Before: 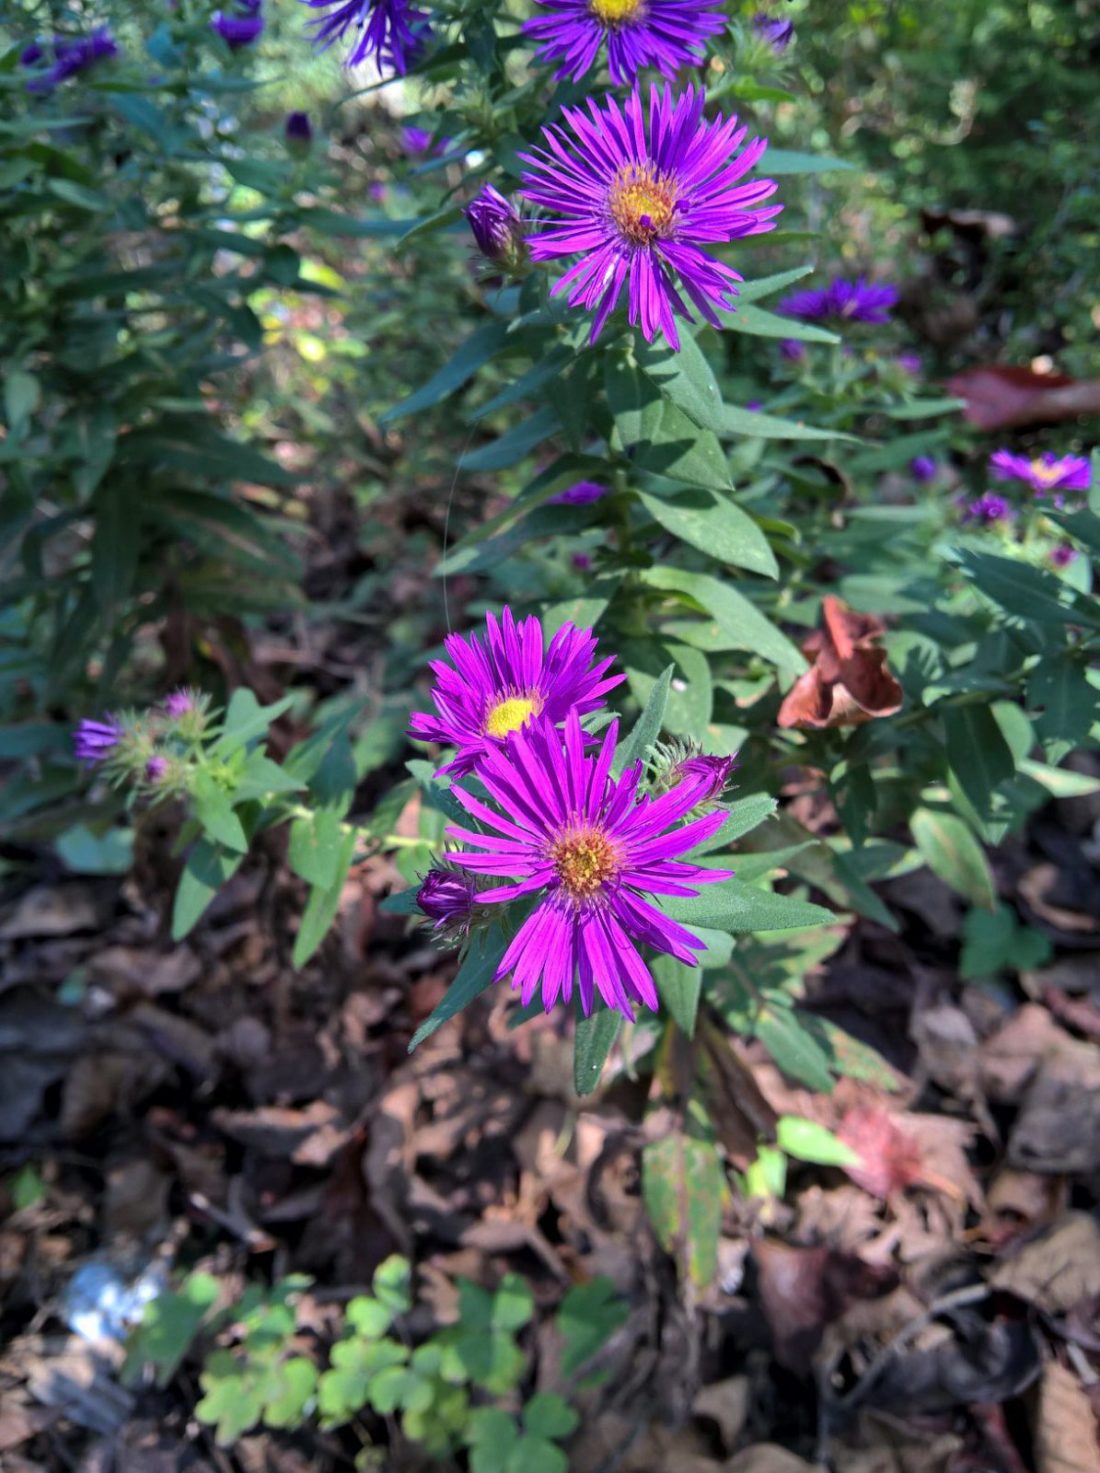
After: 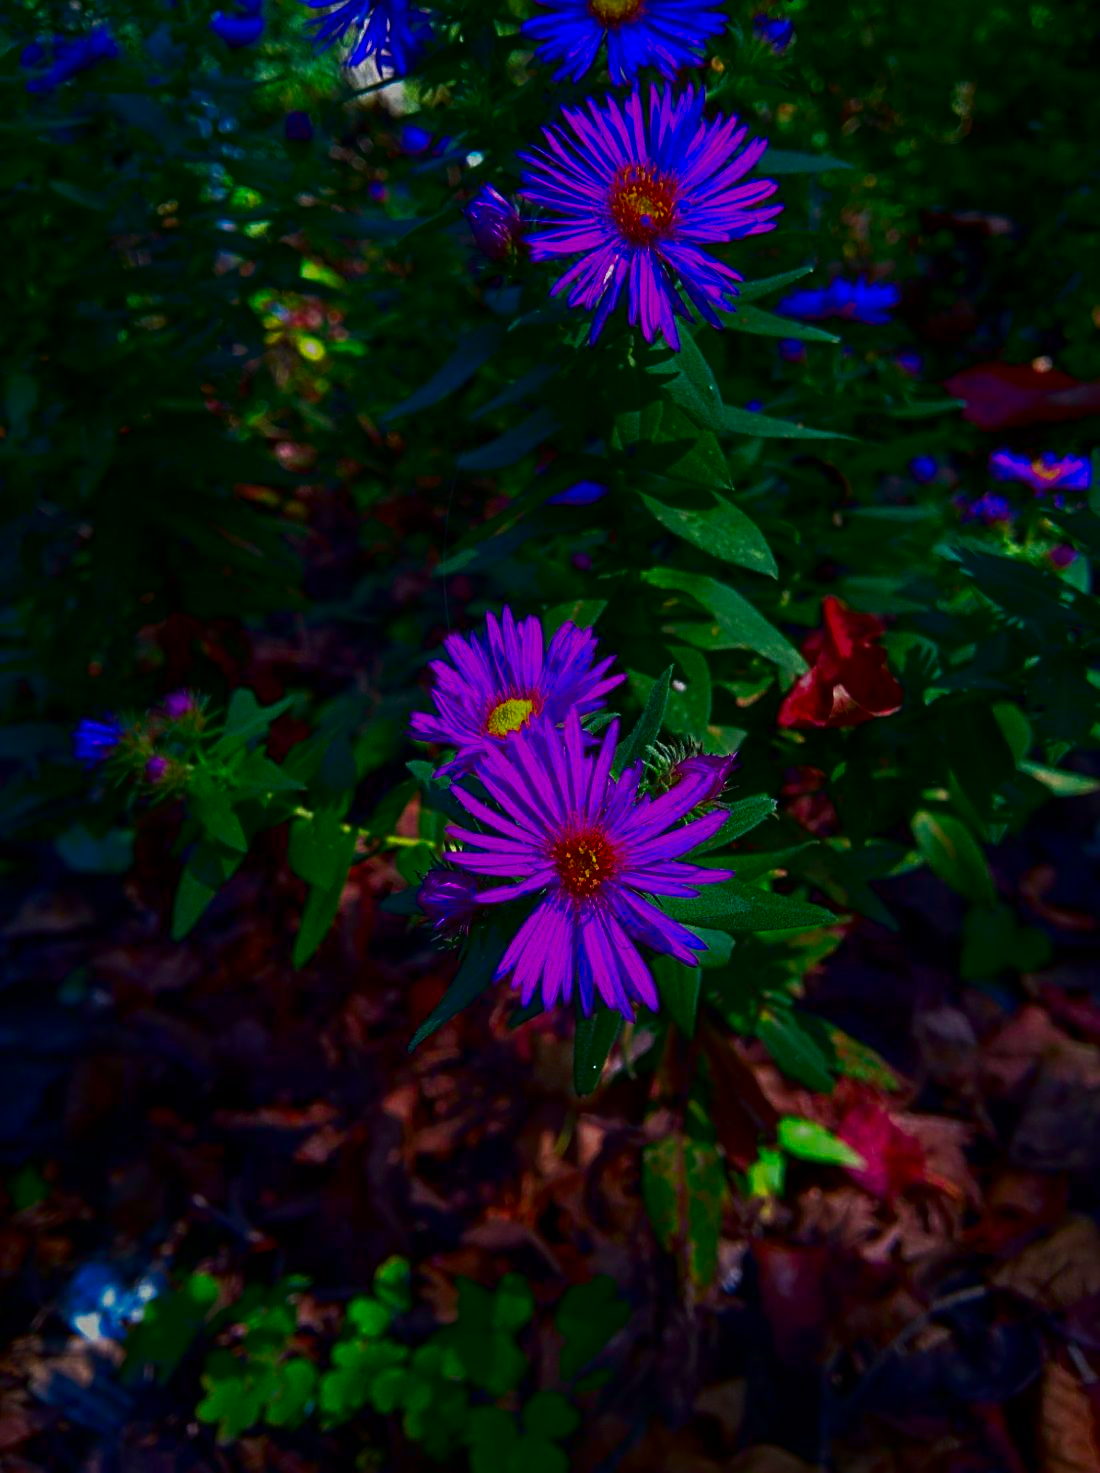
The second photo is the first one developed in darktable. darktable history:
sharpen: radius 2.767
exposure: black level correction -0.015, exposure -0.5 EV, compensate highlight preservation false
contrast brightness saturation: brightness -1, saturation 1
